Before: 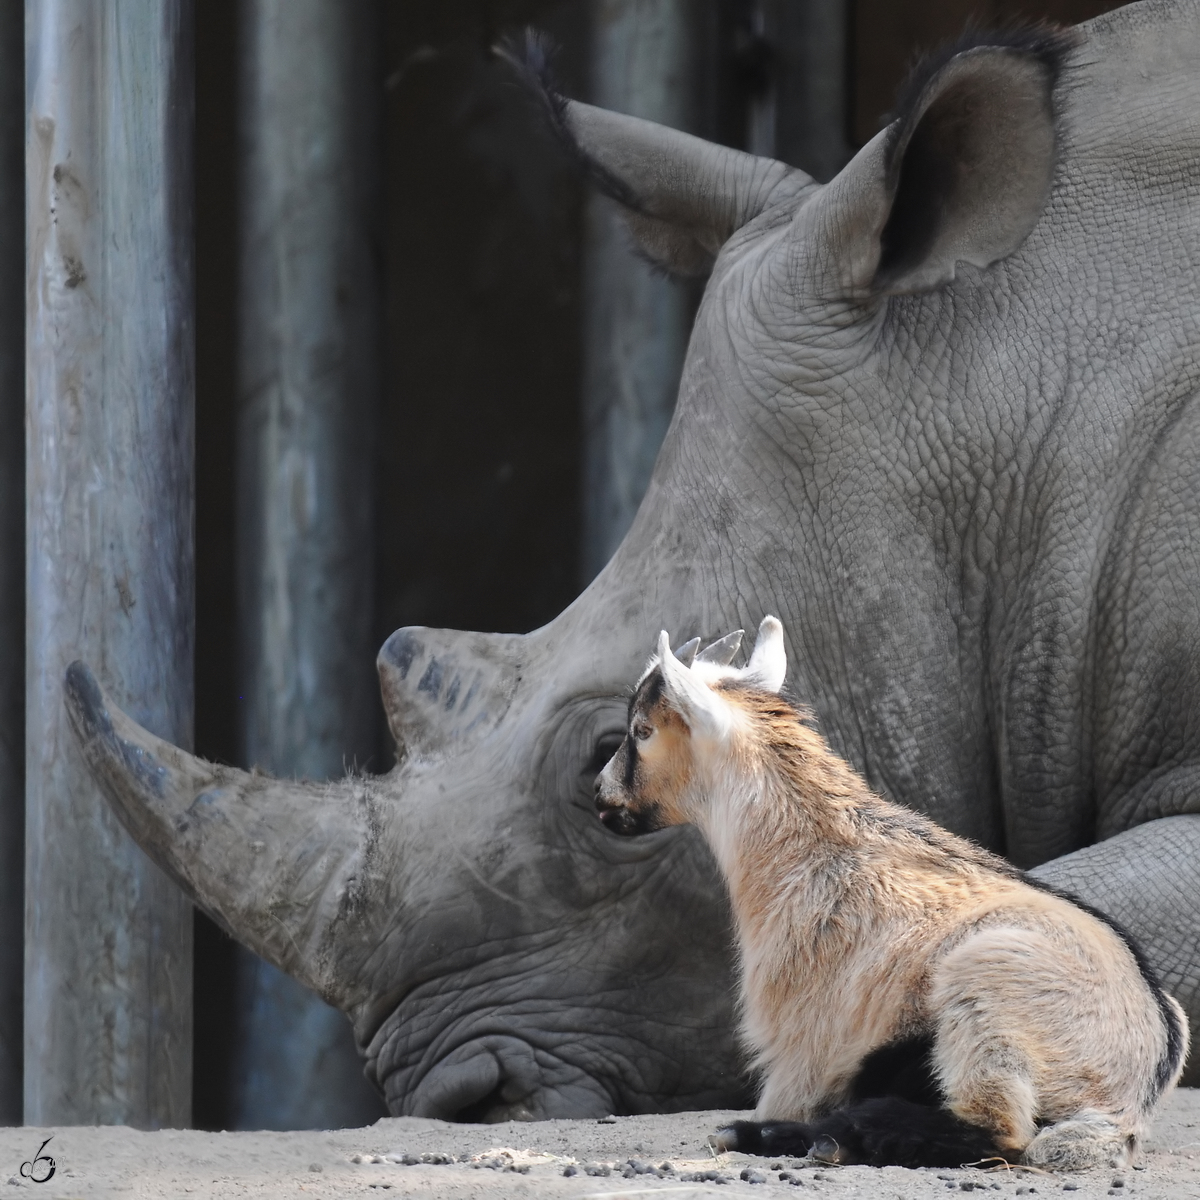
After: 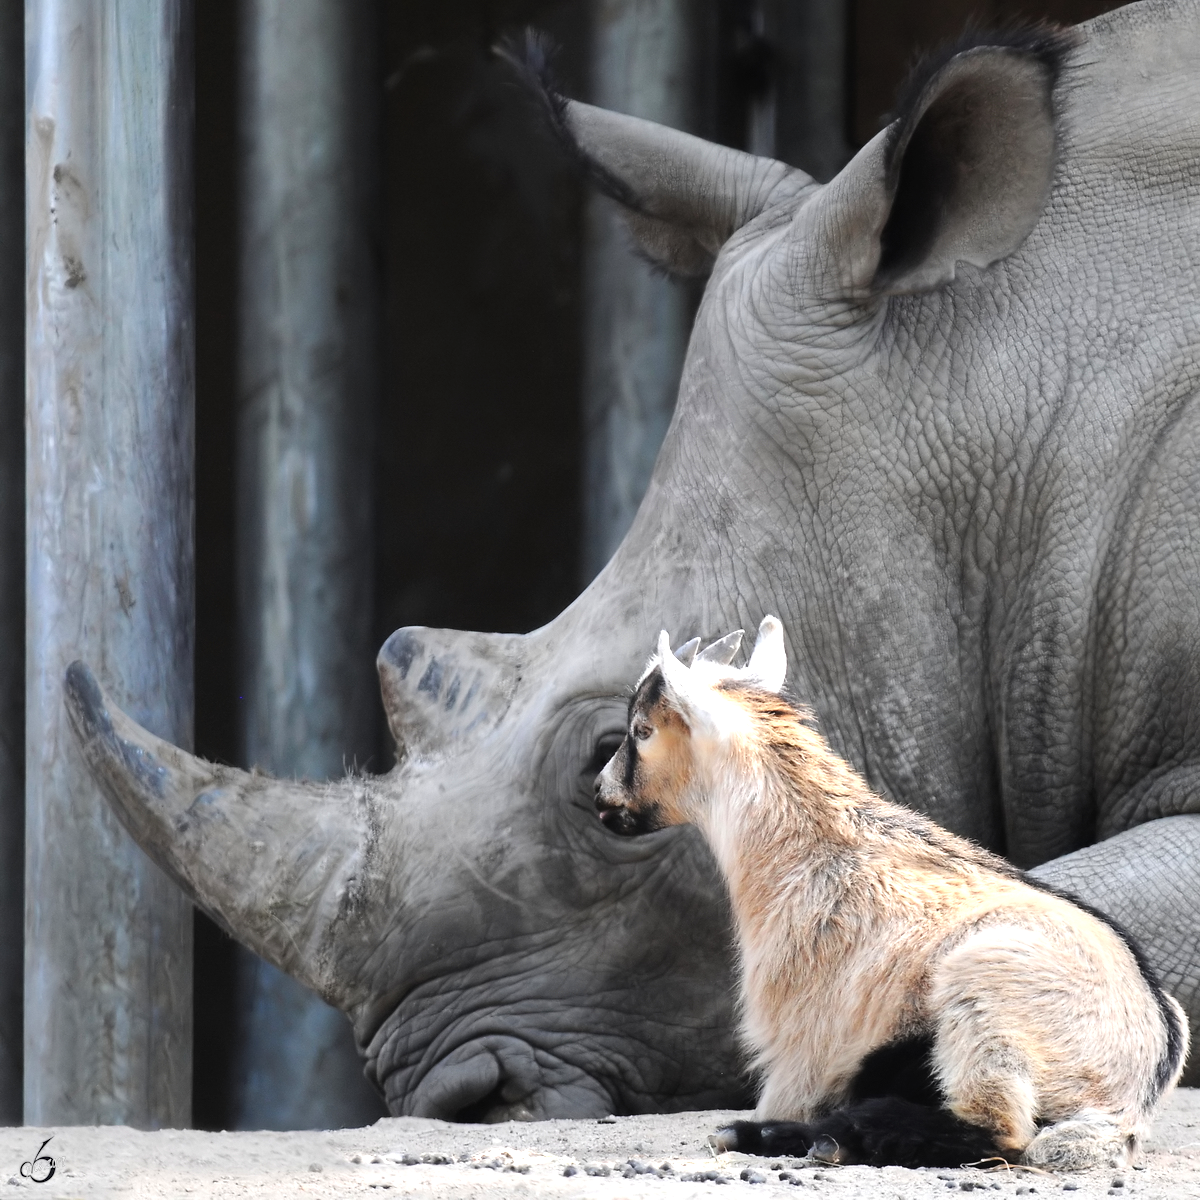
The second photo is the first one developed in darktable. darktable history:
tone equalizer: -8 EV -0.72 EV, -7 EV -0.67 EV, -6 EV -0.634 EV, -5 EV -0.399 EV, -3 EV 0.365 EV, -2 EV 0.6 EV, -1 EV 0.697 EV, +0 EV 0.762 EV
